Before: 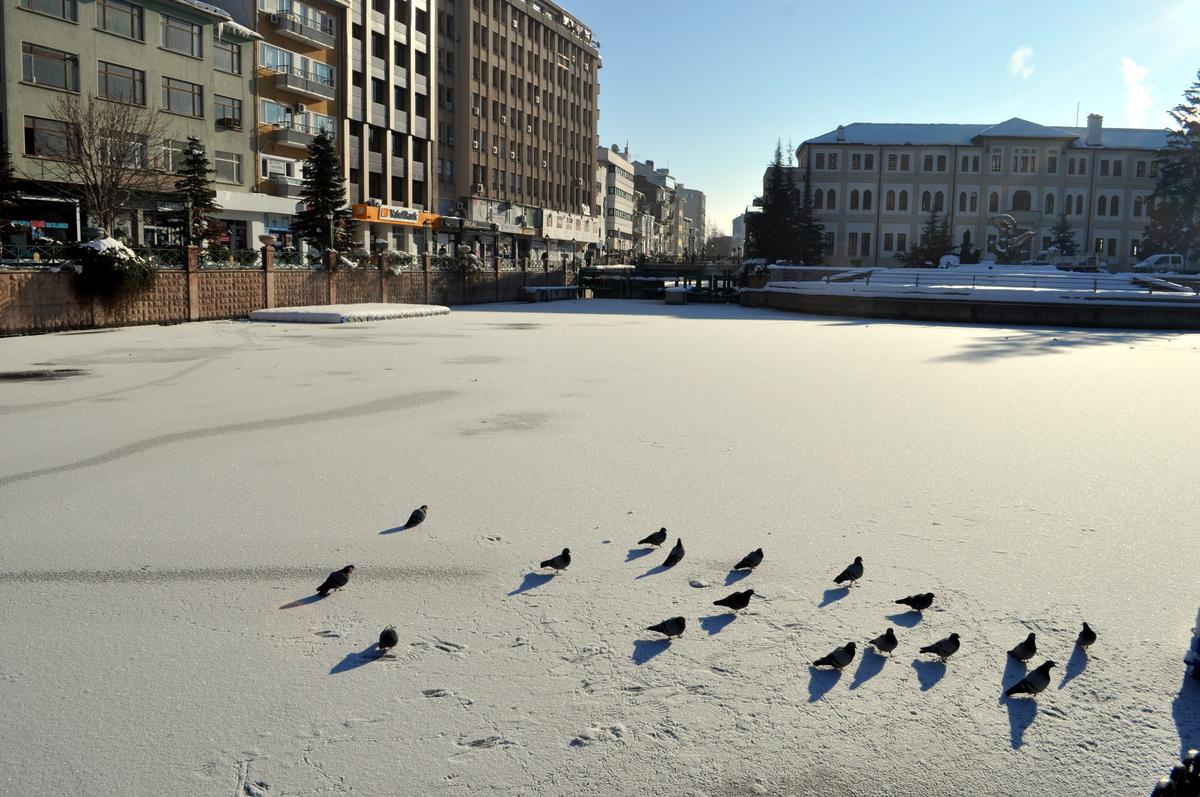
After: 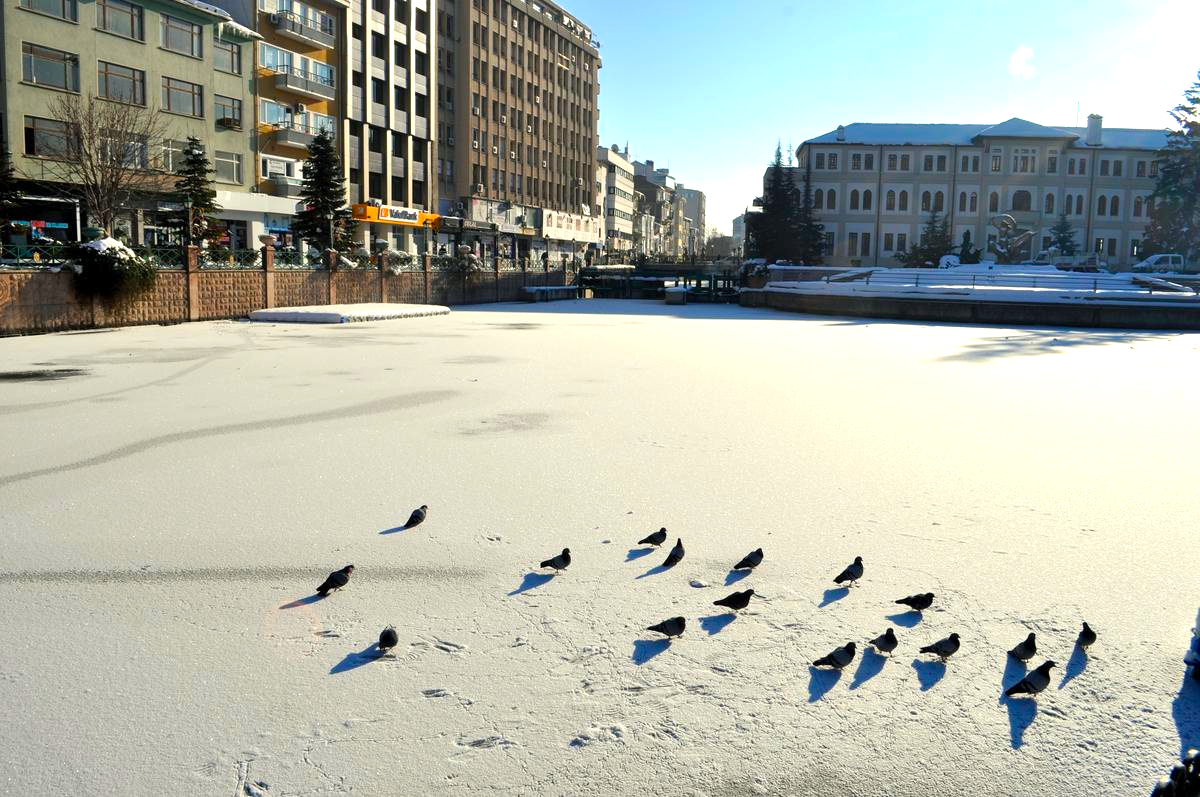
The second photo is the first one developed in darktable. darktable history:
color balance rgb: shadows lift › chroma 2.014%, shadows lift › hue 216.74°, perceptual saturation grading › global saturation 31.032%, global vibrance 9.447%
exposure: exposure 0.606 EV, compensate highlight preservation false
